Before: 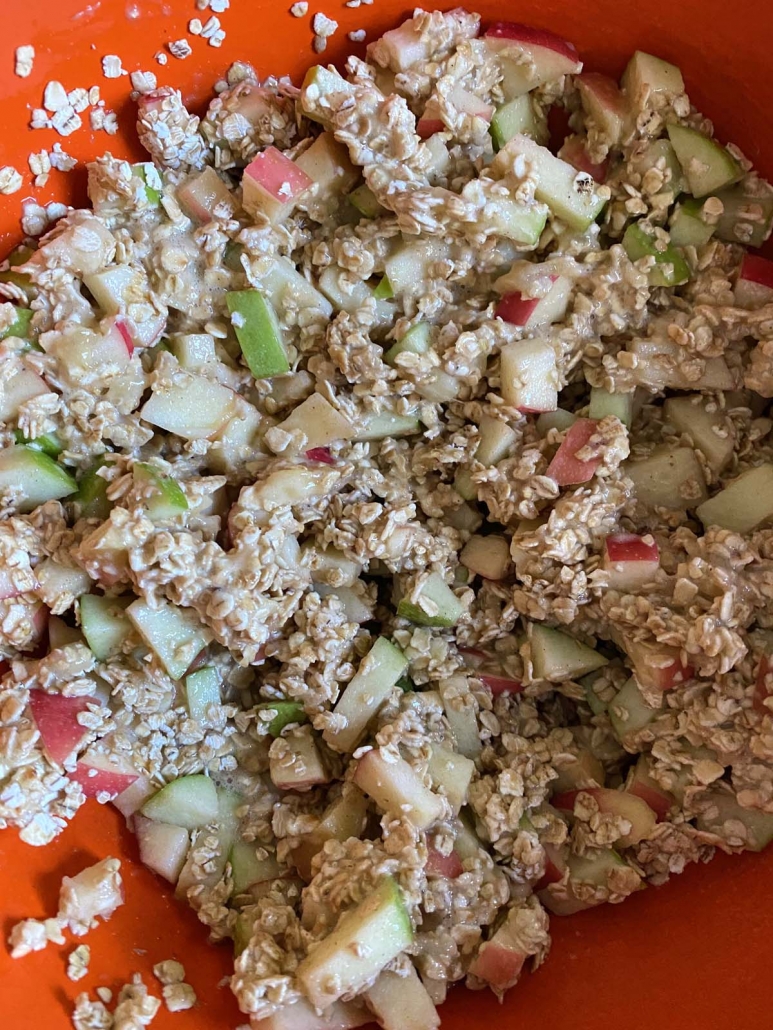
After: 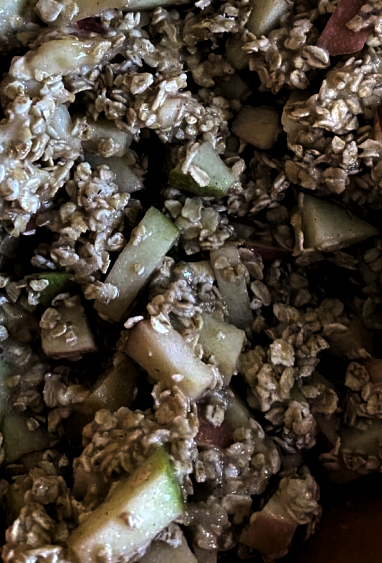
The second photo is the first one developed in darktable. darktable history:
crop: left 29.672%, top 41.786%, right 20.851%, bottom 3.487%
color balance: lift [1, 1.001, 0.999, 1.001], gamma [1, 1.004, 1.007, 0.993], gain [1, 0.991, 0.987, 1.013], contrast 7.5%, contrast fulcrum 10%, output saturation 115%
levels: mode automatic, black 8.58%, gray 59.42%, levels [0, 0.445, 1]
